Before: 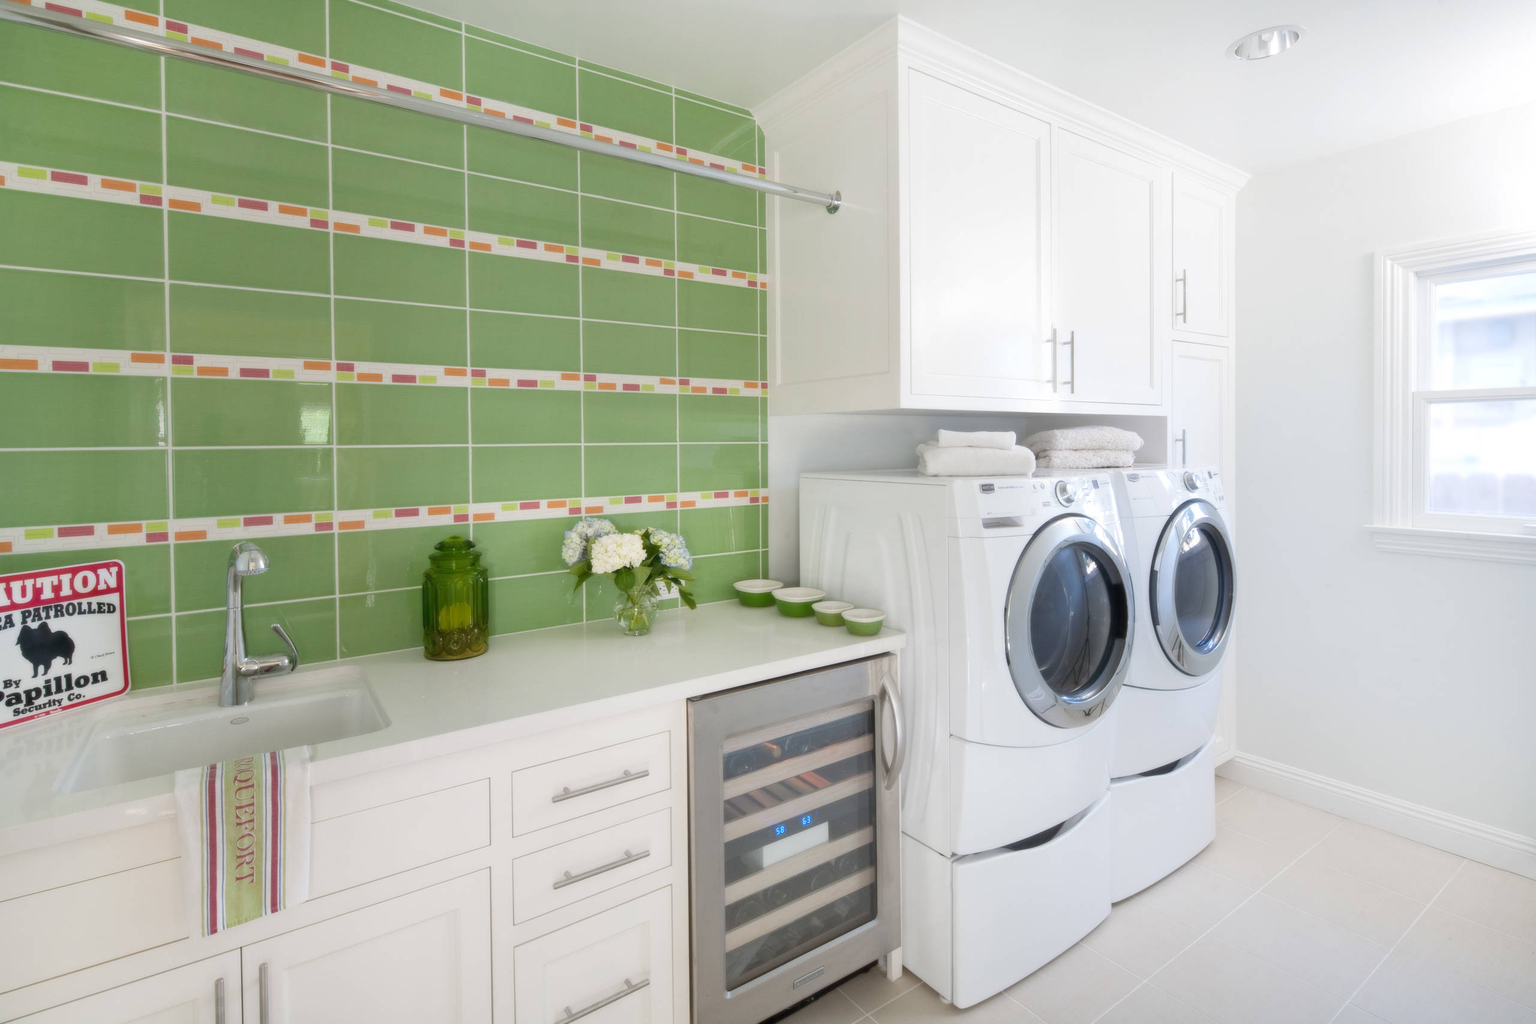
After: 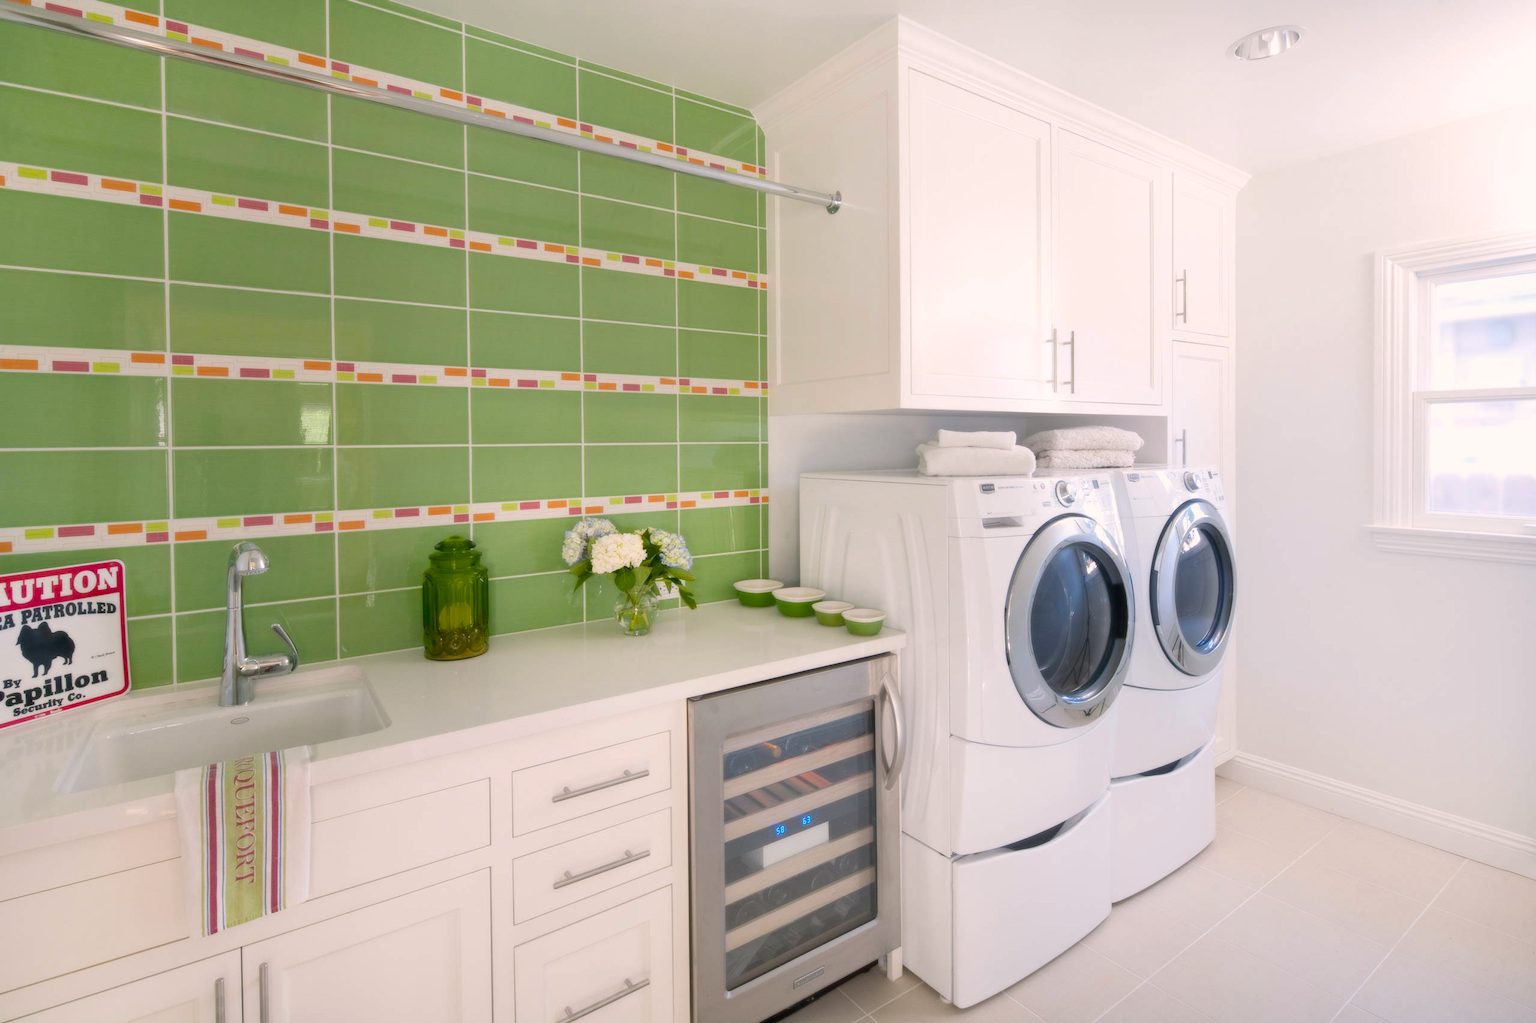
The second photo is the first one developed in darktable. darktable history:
color balance rgb: highlights gain › chroma 3.082%, highlights gain › hue 60.26°, perceptual saturation grading › global saturation 25.453%
color correction: highlights a* -0.075, highlights b* -5.84, shadows a* -0.143, shadows b* -0.132
